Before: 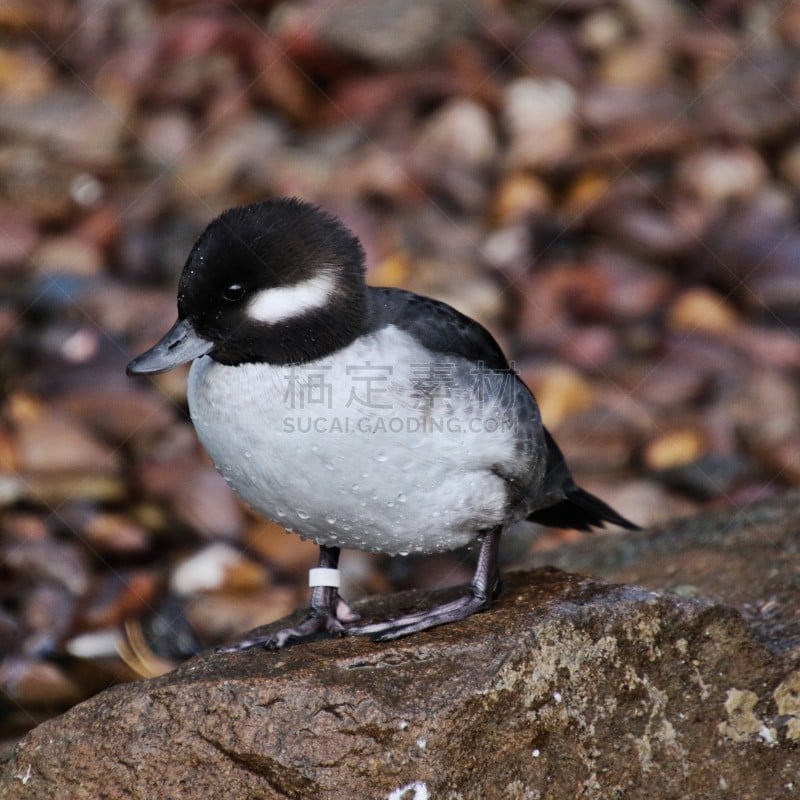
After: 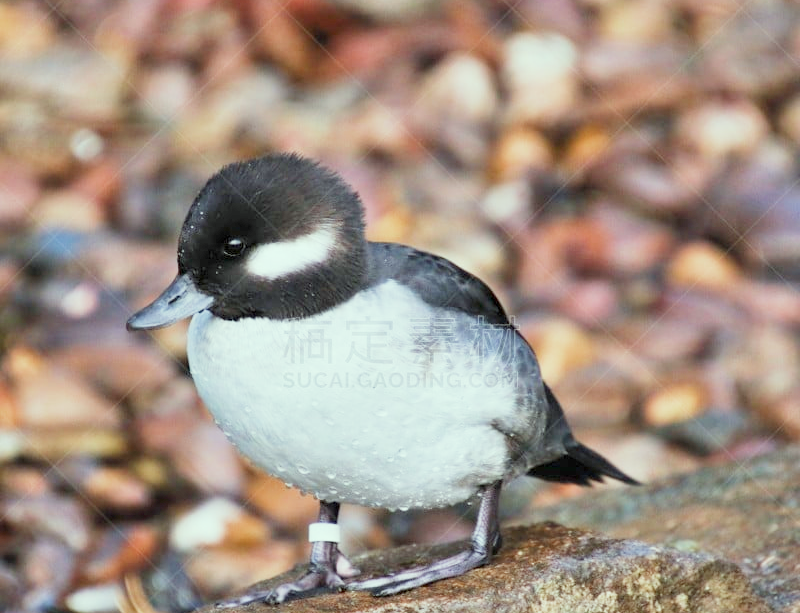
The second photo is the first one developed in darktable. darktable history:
crop: top 5.667%, bottom 17.637%
tone equalizer: on, module defaults
color correction: highlights a* -8, highlights b* 3.1
filmic rgb: middle gray luminance 4.29%, black relative exposure -13 EV, white relative exposure 5 EV, threshold 6 EV, target black luminance 0%, hardness 5.19, latitude 59.69%, contrast 0.767, highlights saturation mix 5%, shadows ↔ highlights balance 25.95%, add noise in highlights 0, color science v3 (2019), use custom middle-gray values true, iterations of high-quality reconstruction 0, contrast in highlights soft, enable highlight reconstruction true
